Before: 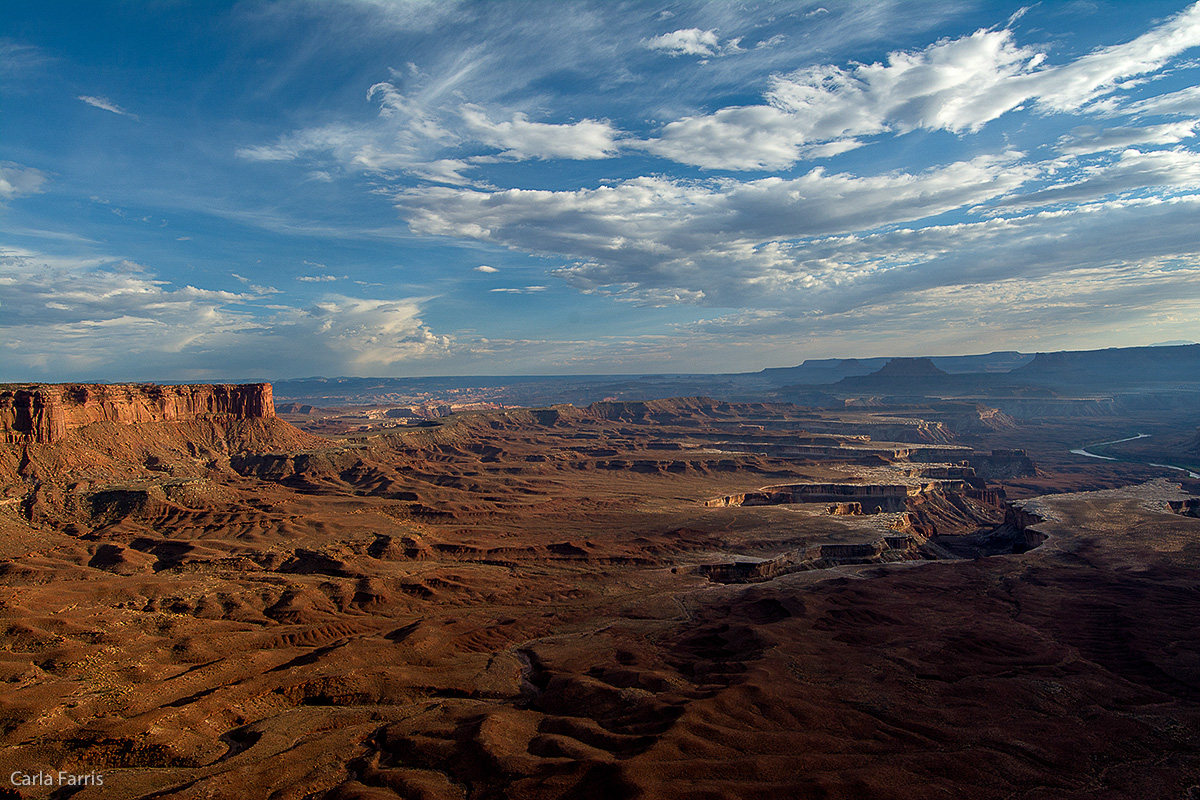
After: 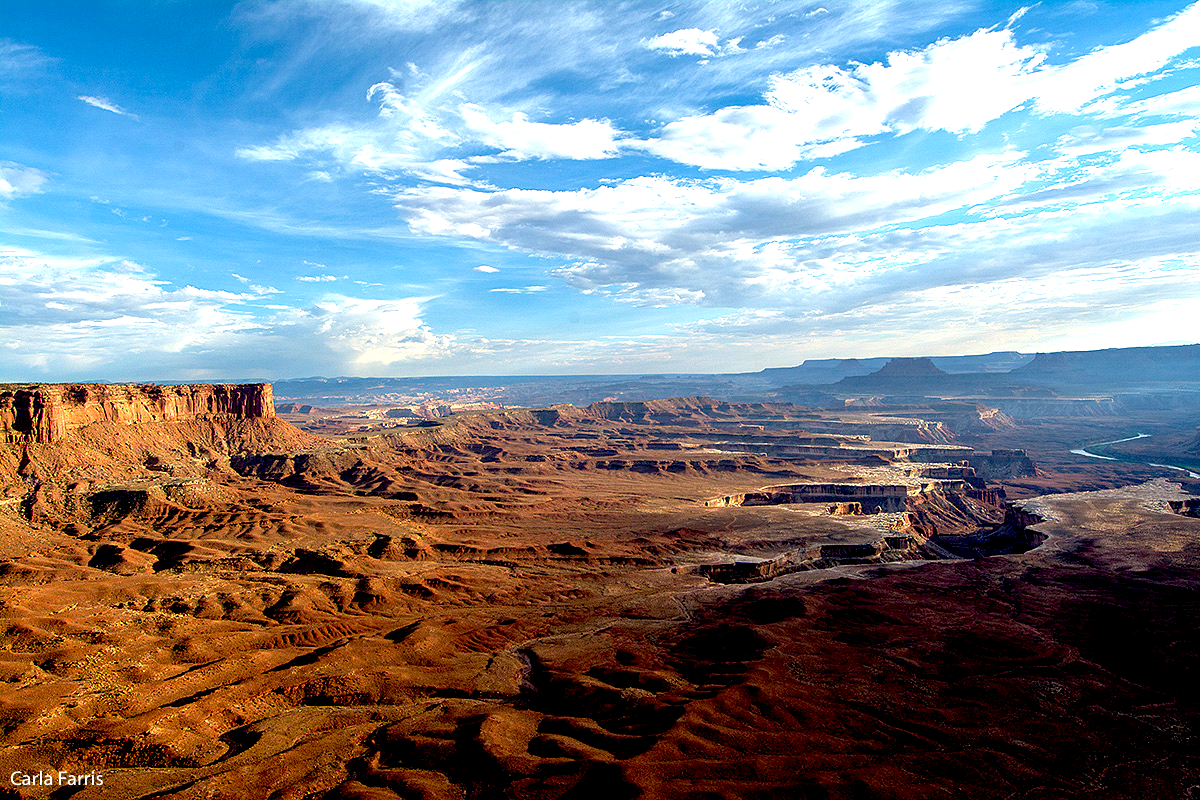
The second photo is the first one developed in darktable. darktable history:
exposure: black level correction 0.009, exposure 1.413 EV, compensate highlight preservation false
